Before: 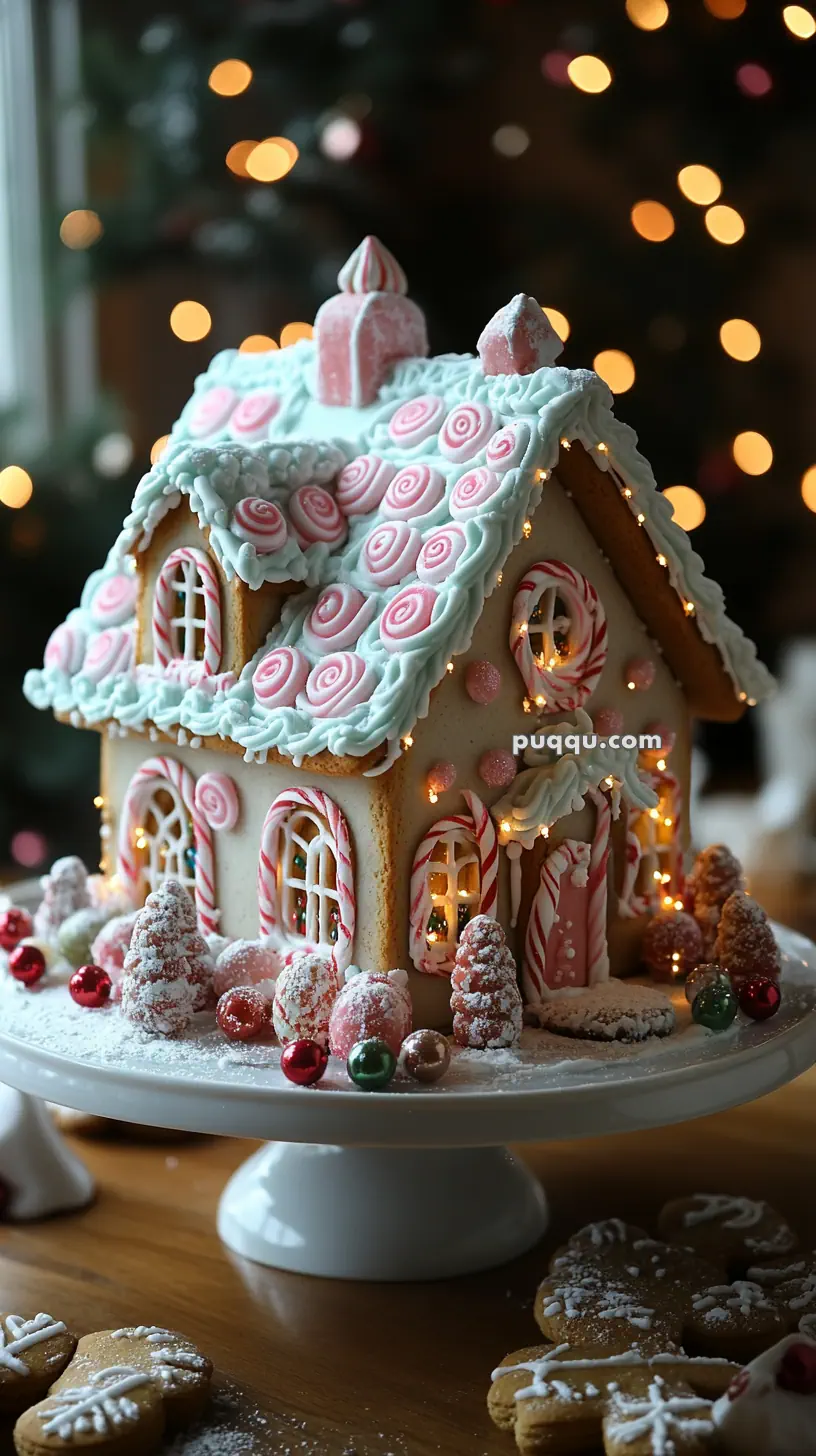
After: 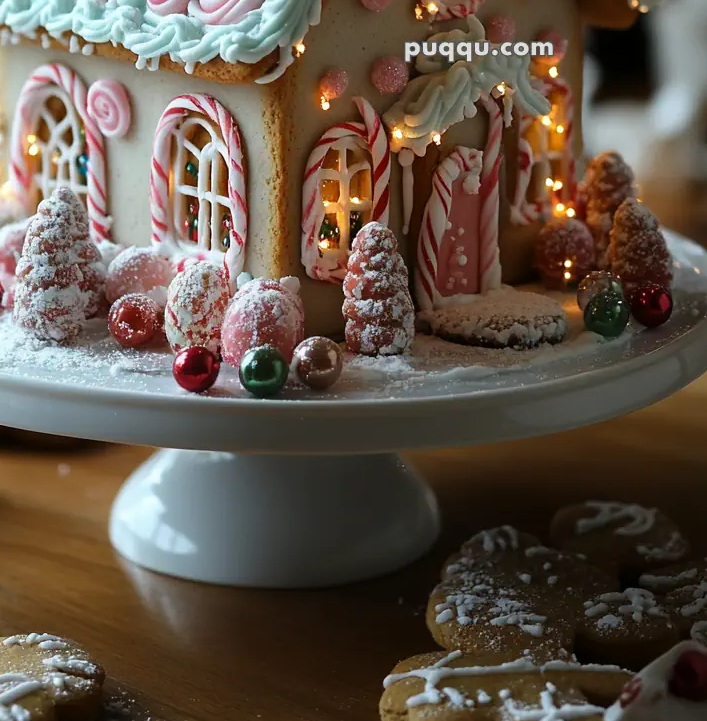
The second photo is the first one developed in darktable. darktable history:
crop and rotate: left 13.264%, top 47.619%, bottom 2.846%
